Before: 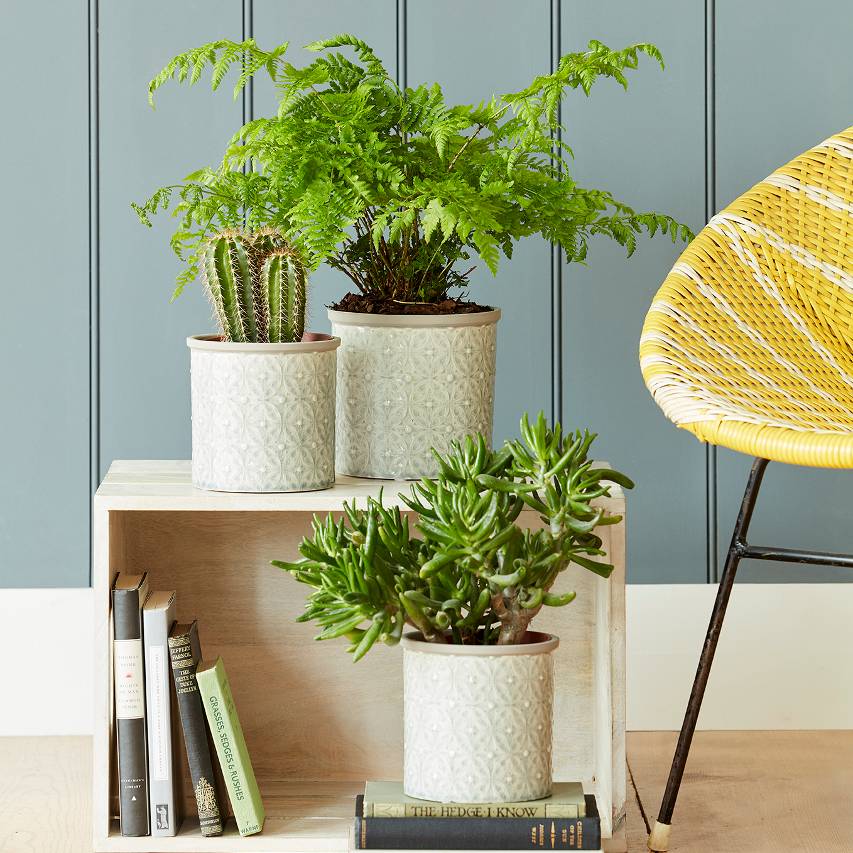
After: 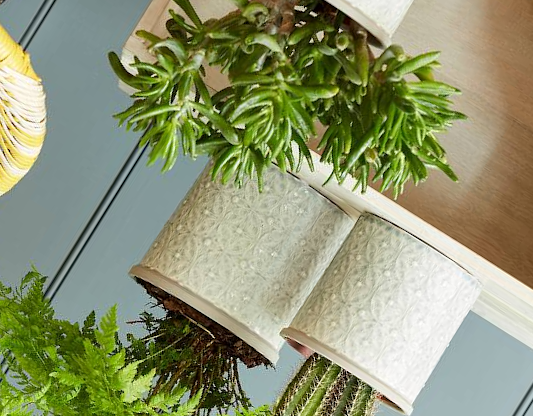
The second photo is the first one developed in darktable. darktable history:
crop and rotate: angle 147.93°, left 9.183%, top 15.601%, right 4.595%, bottom 17.083%
